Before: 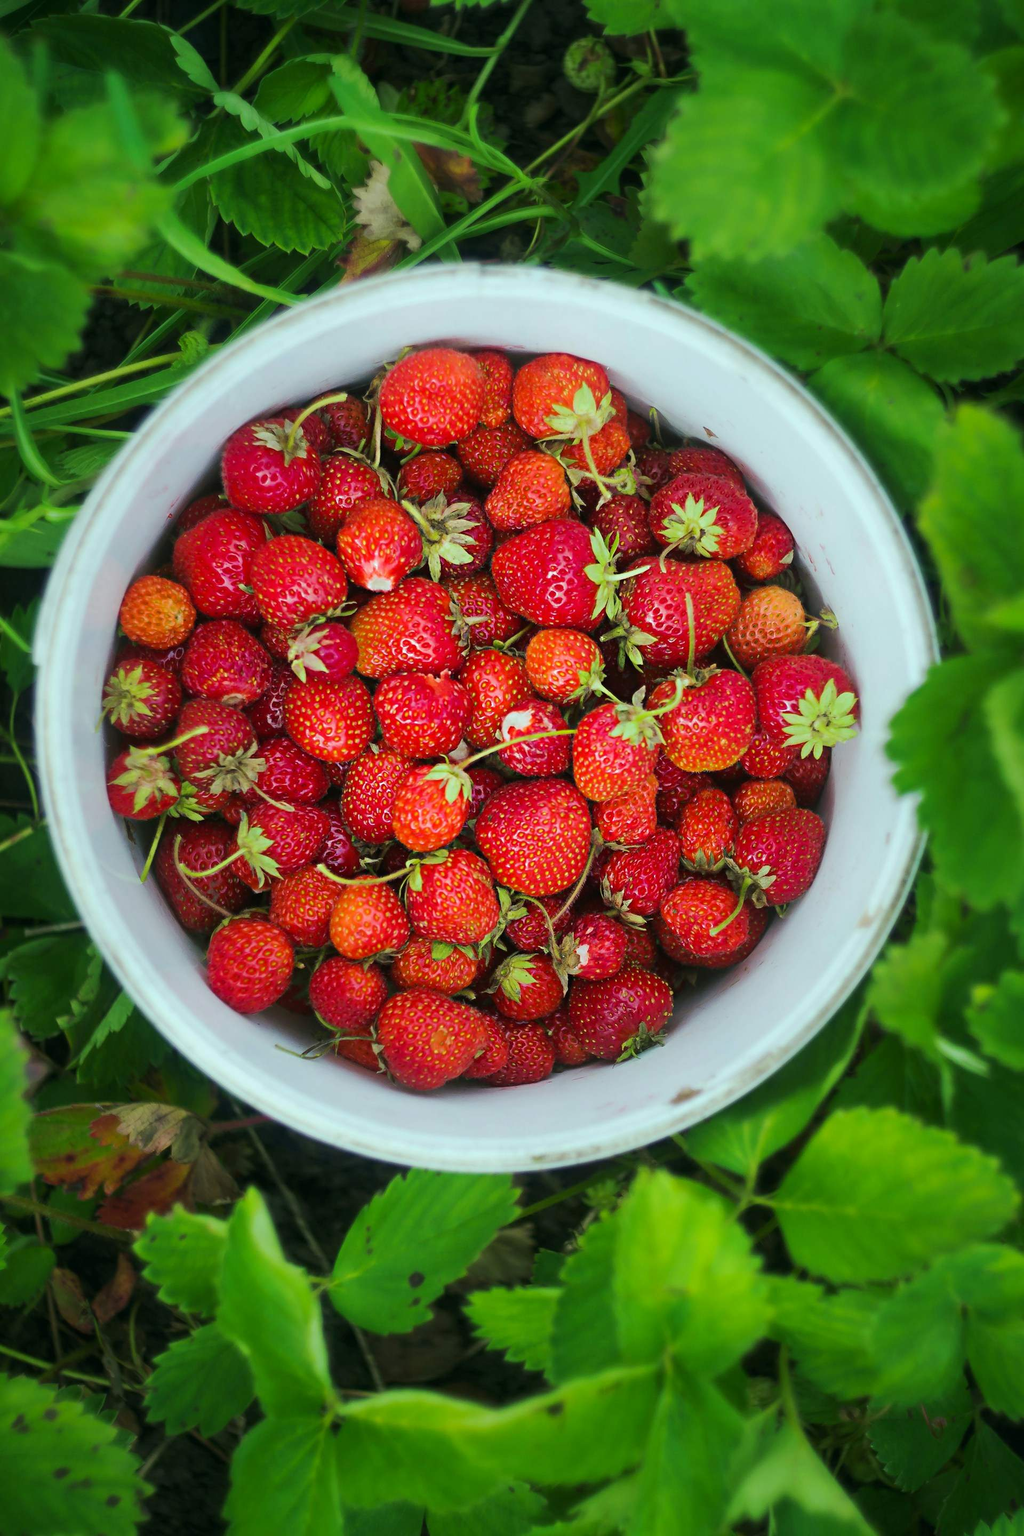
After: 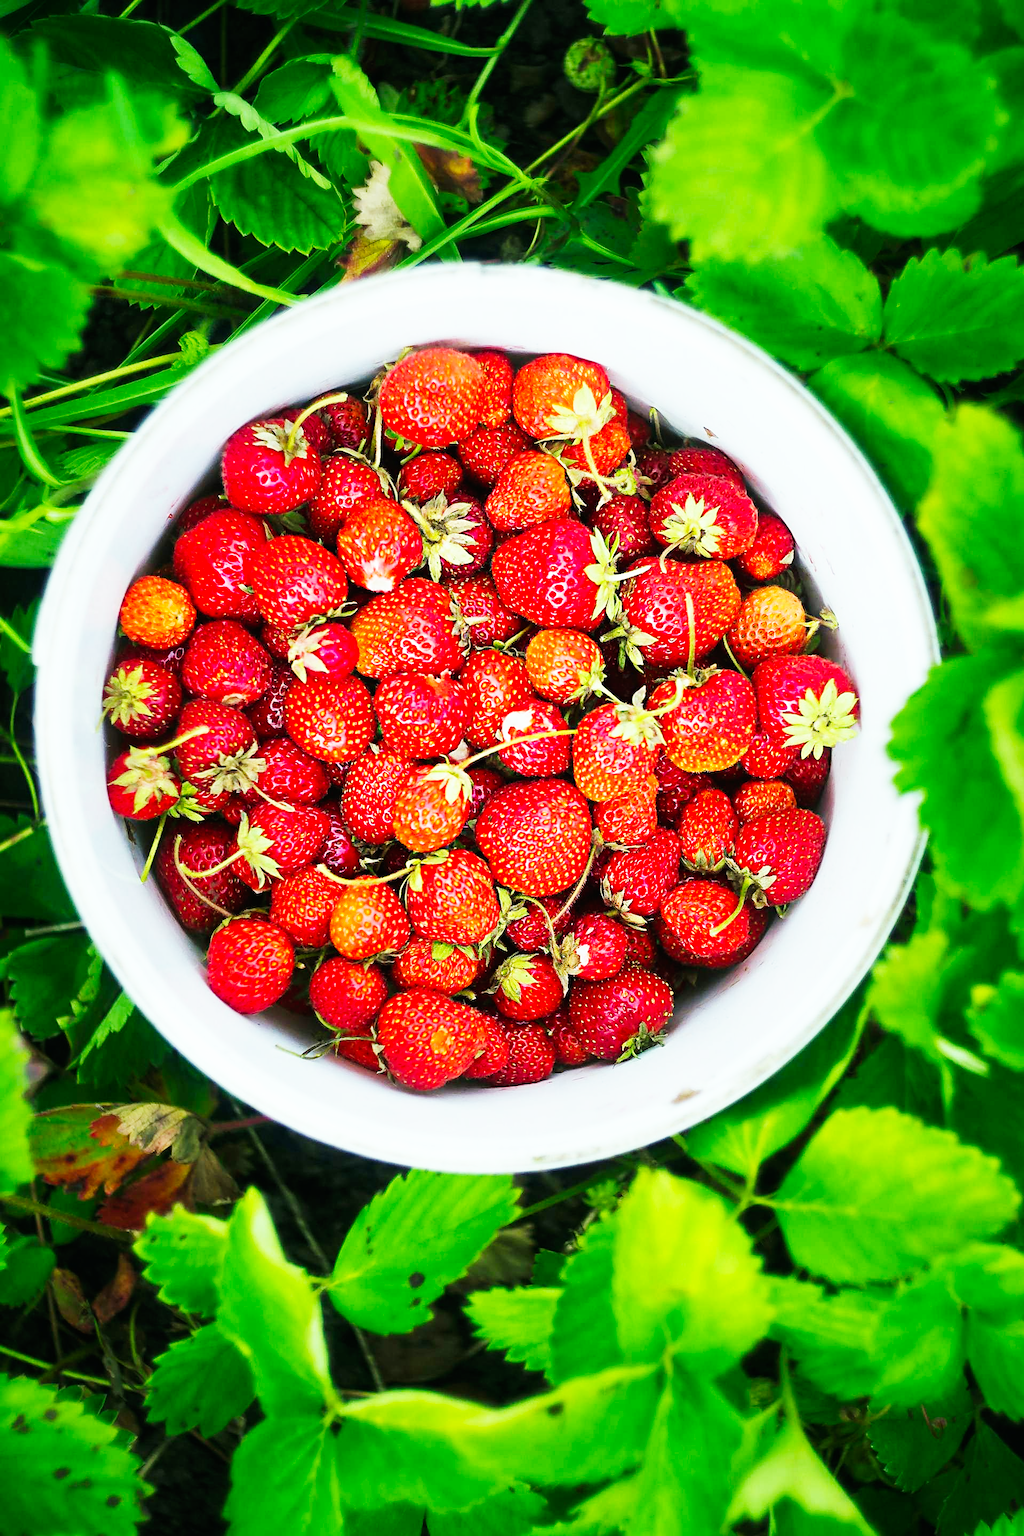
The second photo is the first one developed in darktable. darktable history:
base curve: curves: ch0 [(0, 0) (0.007, 0.004) (0.027, 0.03) (0.046, 0.07) (0.207, 0.54) (0.442, 0.872) (0.673, 0.972) (1, 1)], exposure shift 0.01, preserve colors none
sharpen: on, module defaults
